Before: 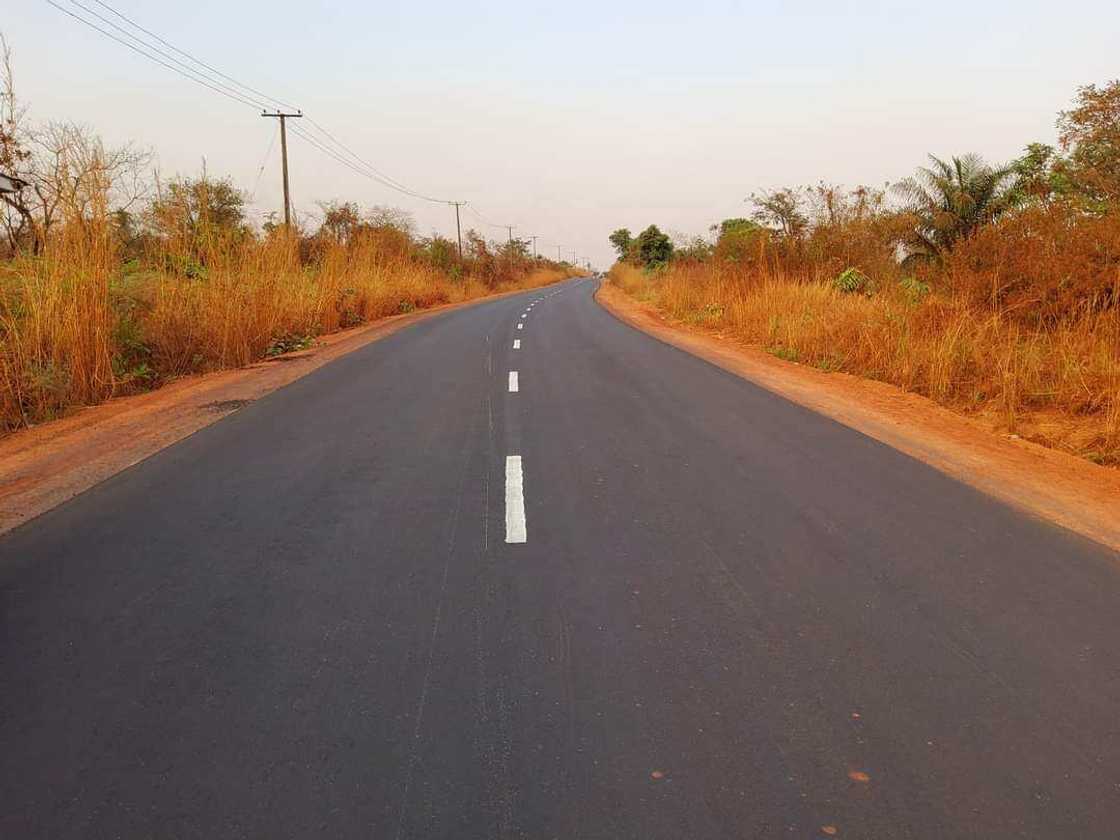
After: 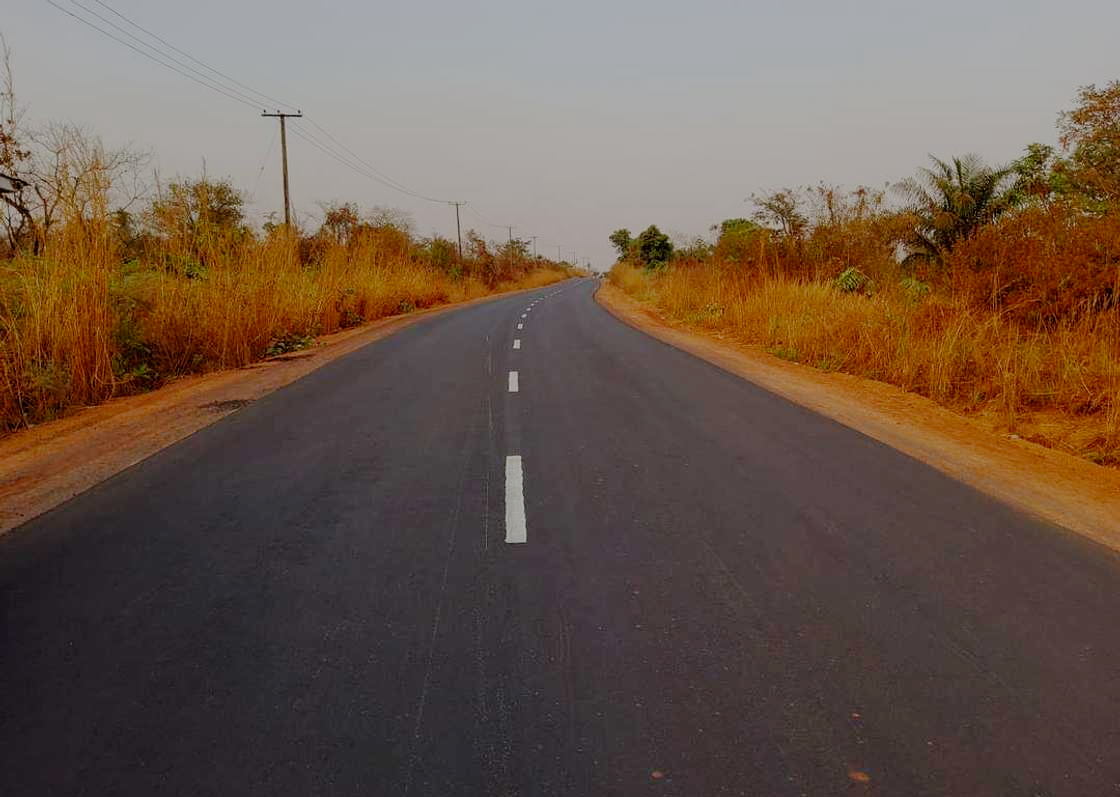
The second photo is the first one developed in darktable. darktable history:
filmic rgb: middle gray luminance 30%, black relative exposure -9 EV, white relative exposure 7 EV, threshold 6 EV, target black luminance 0%, hardness 2.94, latitude 2.04%, contrast 0.963, highlights saturation mix 5%, shadows ↔ highlights balance 12.16%, add noise in highlights 0, preserve chrominance no, color science v3 (2019), use custom middle-gray values true, iterations of high-quality reconstruction 0, contrast in highlights soft, enable highlight reconstruction true
tone curve: curves: ch0 [(0, 0) (0.003, 0.013) (0.011, 0.018) (0.025, 0.027) (0.044, 0.045) (0.069, 0.068) (0.1, 0.096) (0.136, 0.13) (0.177, 0.168) (0.224, 0.217) (0.277, 0.277) (0.335, 0.338) (0.399, 0.401) (0.468, 0.473) (0.543, 0.544) (0.623, 0.621) (0.709, 0.7) (0.801, 0.781) (0.898, 0.869) (1, 1)], preserve colors none
crop and rotate: top 0%, bottom 5.097%
